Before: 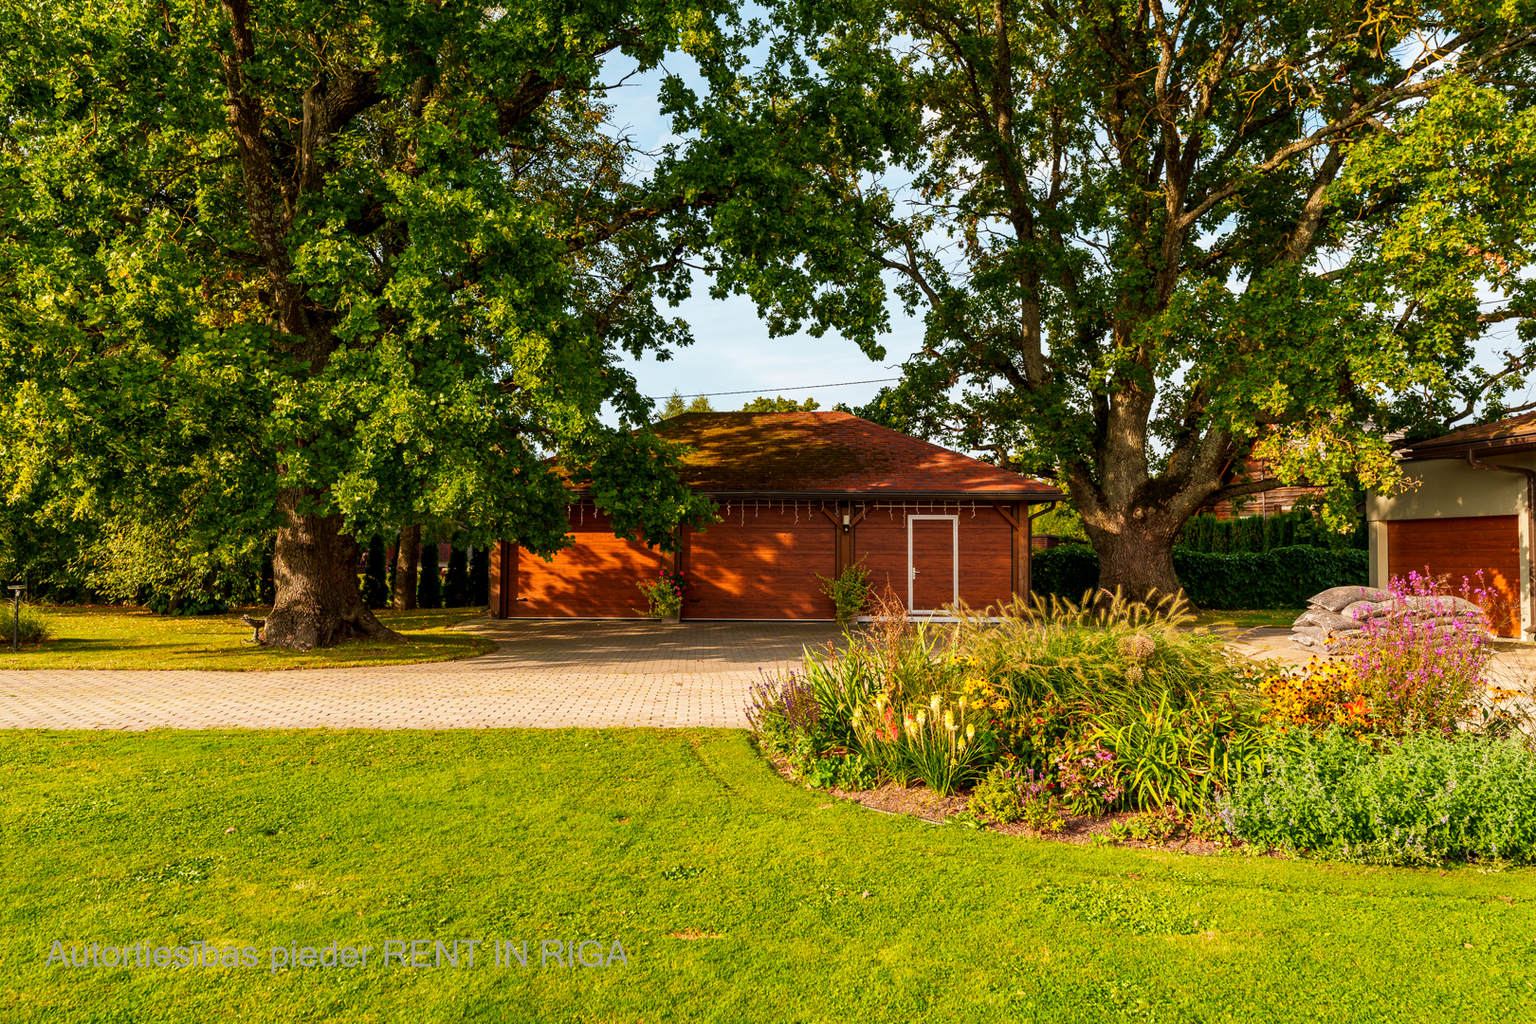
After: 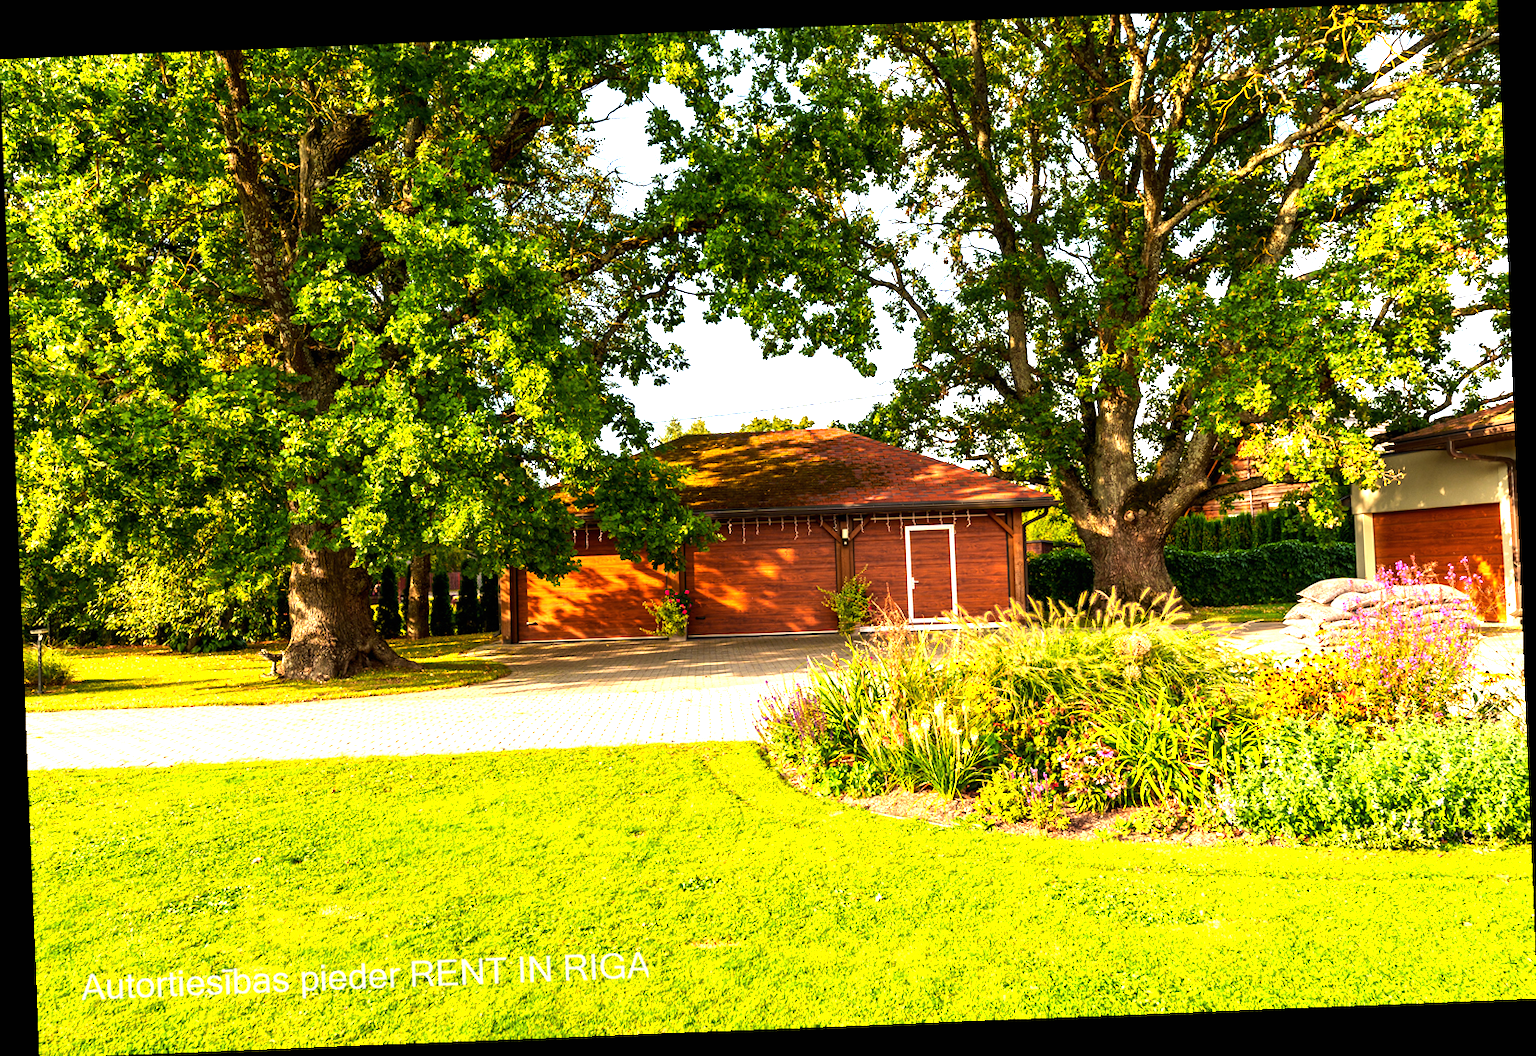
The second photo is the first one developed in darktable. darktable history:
tone equalizer: -8 EV -0.417 EV, -7 EV -0.389 EV, -6 EV -0.333 EV, -5 EV -0.222 EV, -3 EV 0.222 EV, -2 EV 0.333 EV, -1 EV 0.389 EV, +0 EV 0.417 EV, edges refinement/feathering 500, mask exposure compensation -1.57 EV, preserve details no
rotate and perspective: rotation -2.29°, automatic cropping off
exposure: black level correction 0, exposure 1.2 EV, compensate exposure bias true, compensate highlight preservation false
